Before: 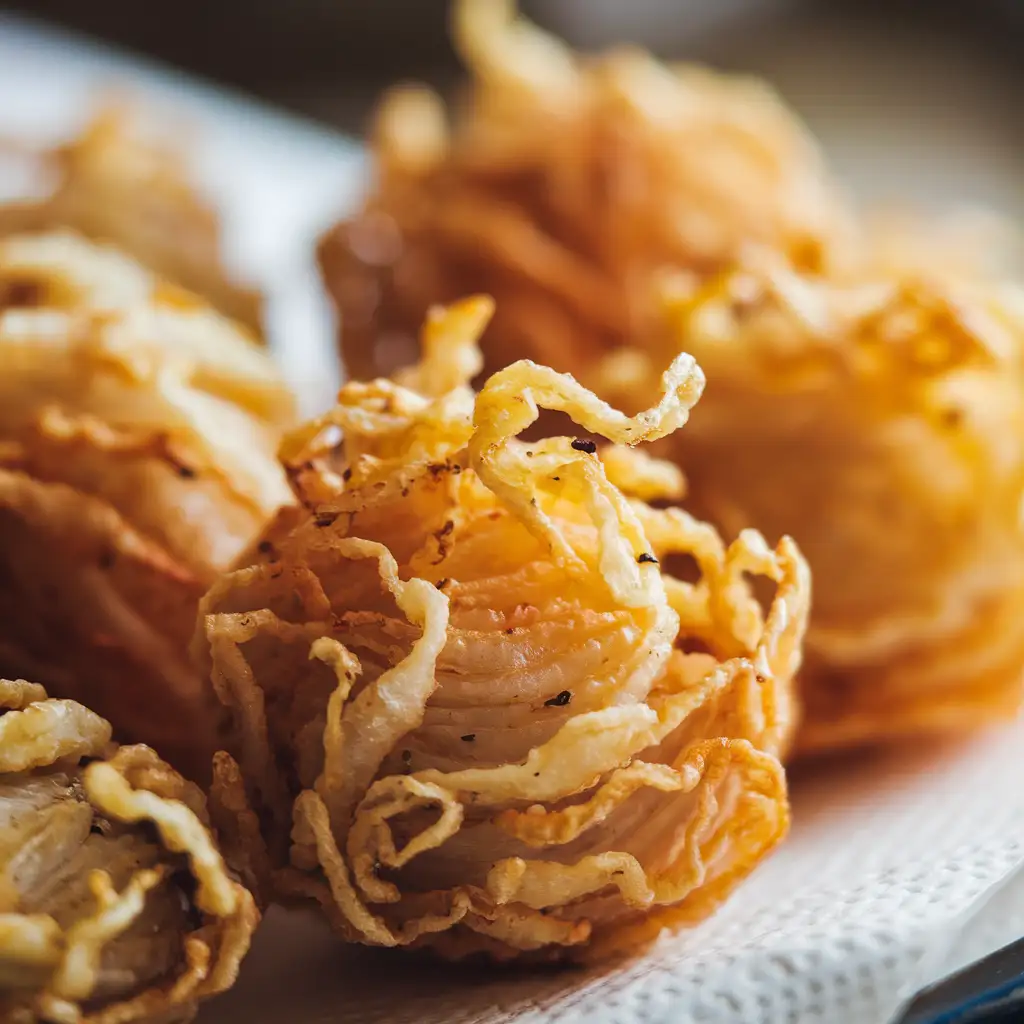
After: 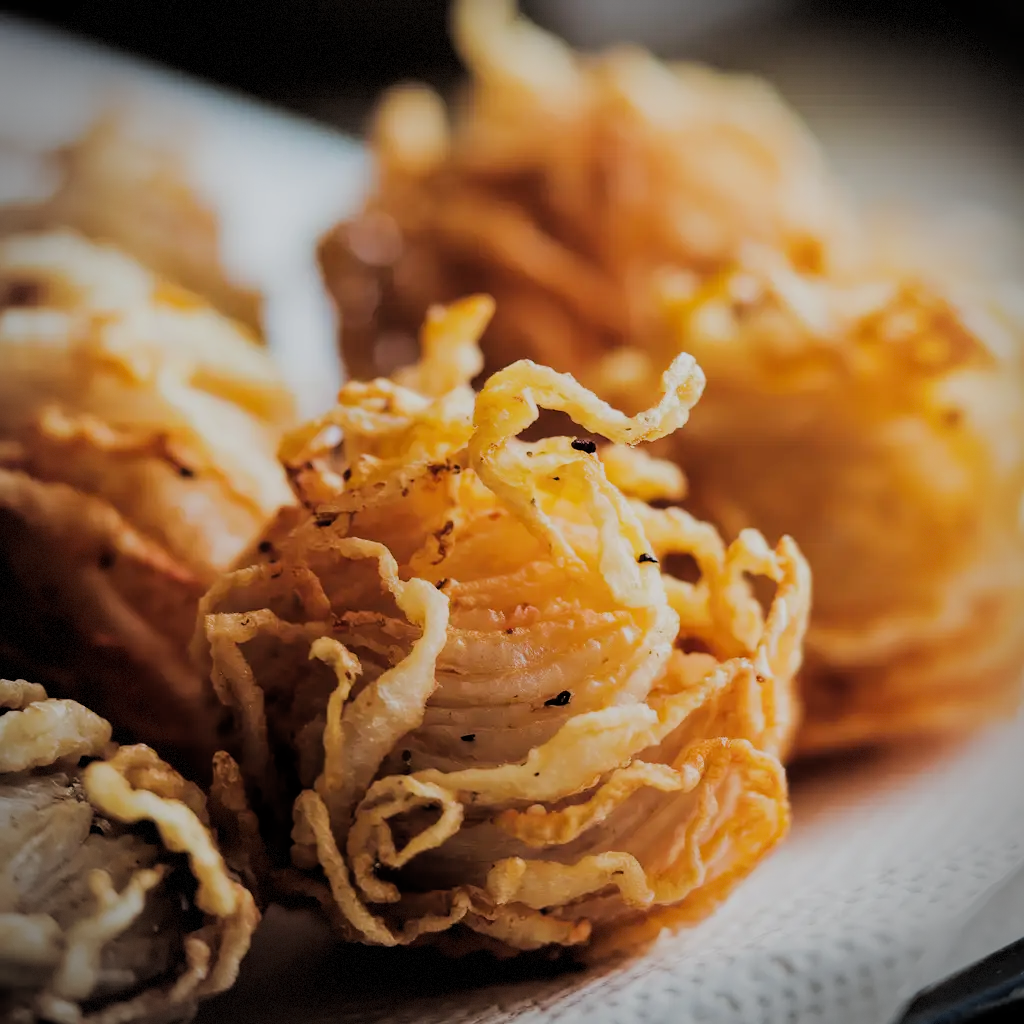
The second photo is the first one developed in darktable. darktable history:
vignetting: dithering 8-bit output, unbound false
filmic rgb: black relative exposure -4.14 EV, white relative exposure 5.1 EV, hardness 2.11, contrast 1.165
